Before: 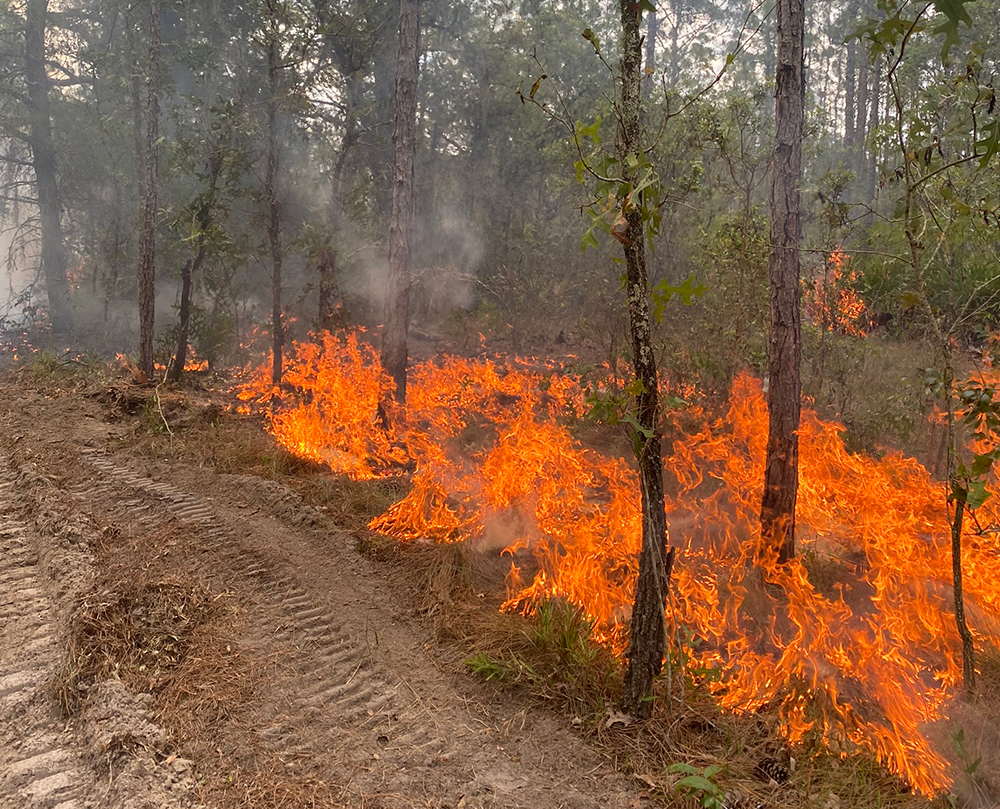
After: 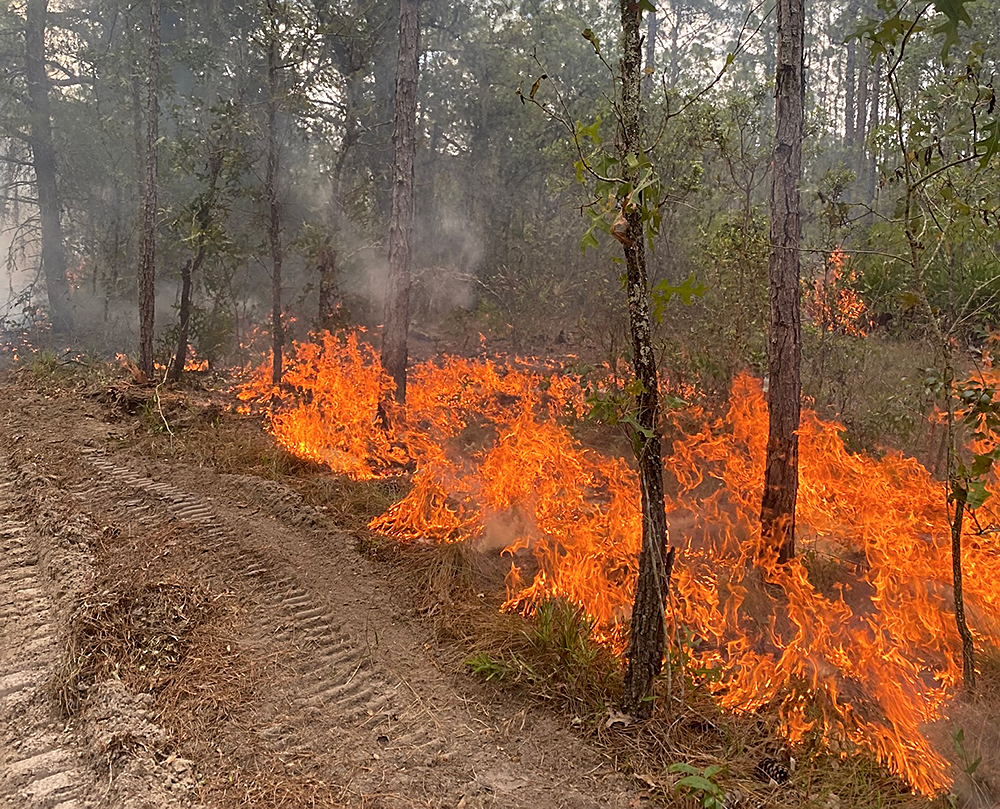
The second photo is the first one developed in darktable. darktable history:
sharpen: on, module defaults
color balance rgb: on, module defaults
